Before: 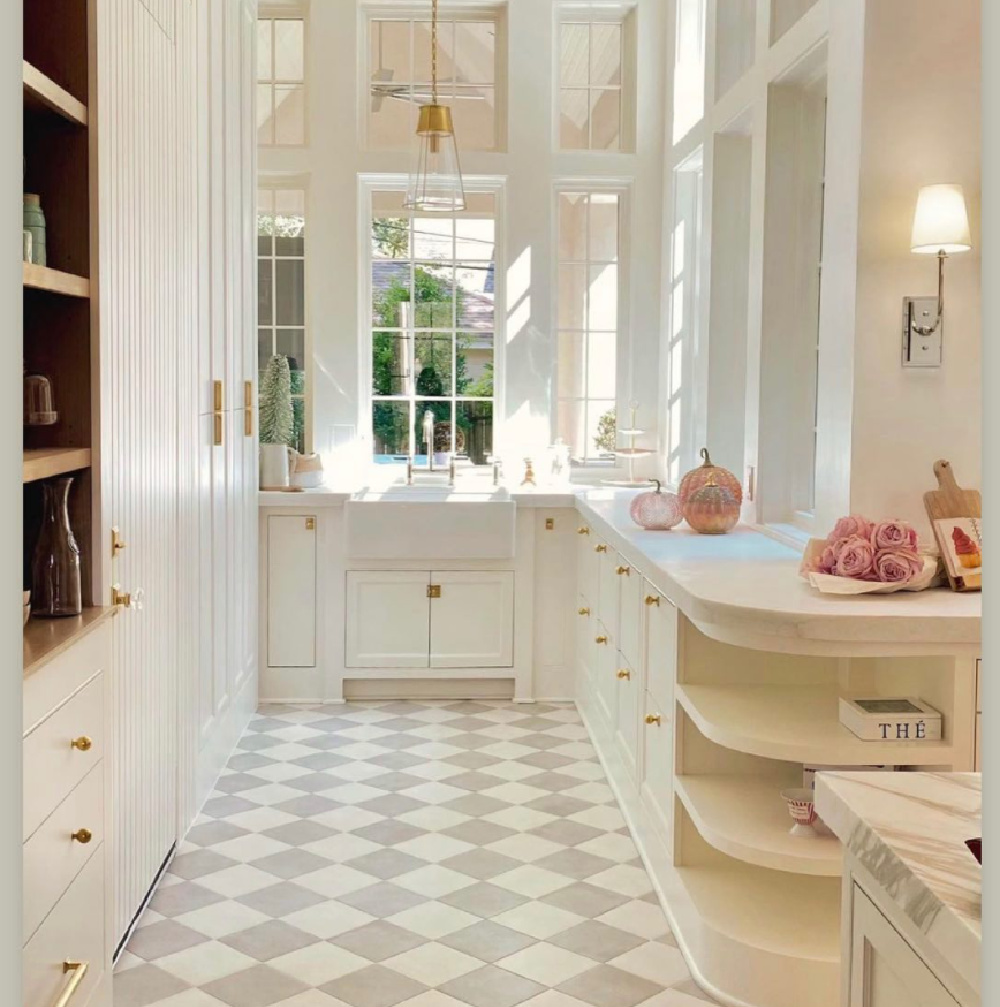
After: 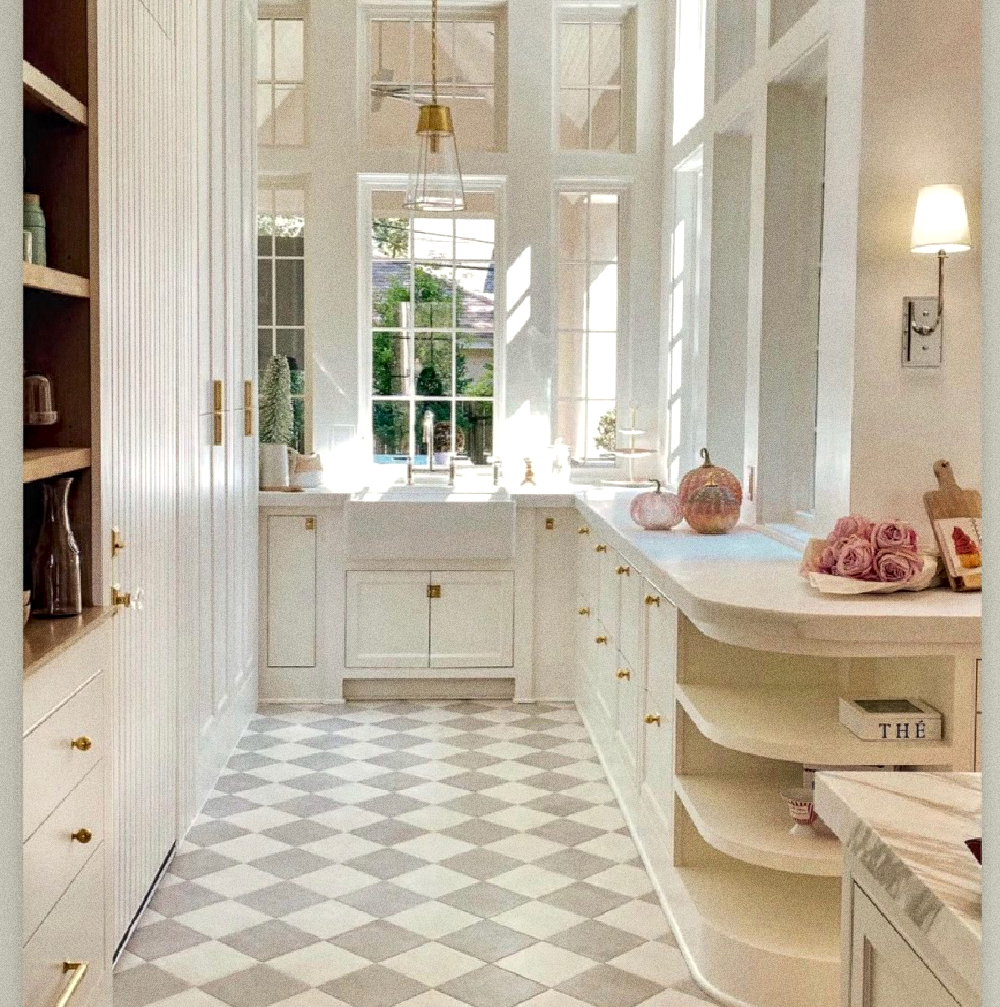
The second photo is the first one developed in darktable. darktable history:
local contrast: highlights 59%, detail 145%
grain: coarseness 9.61 ISO, strength 35.62%
exposure: compensate exposure bias true, compensate highlight preservation false
